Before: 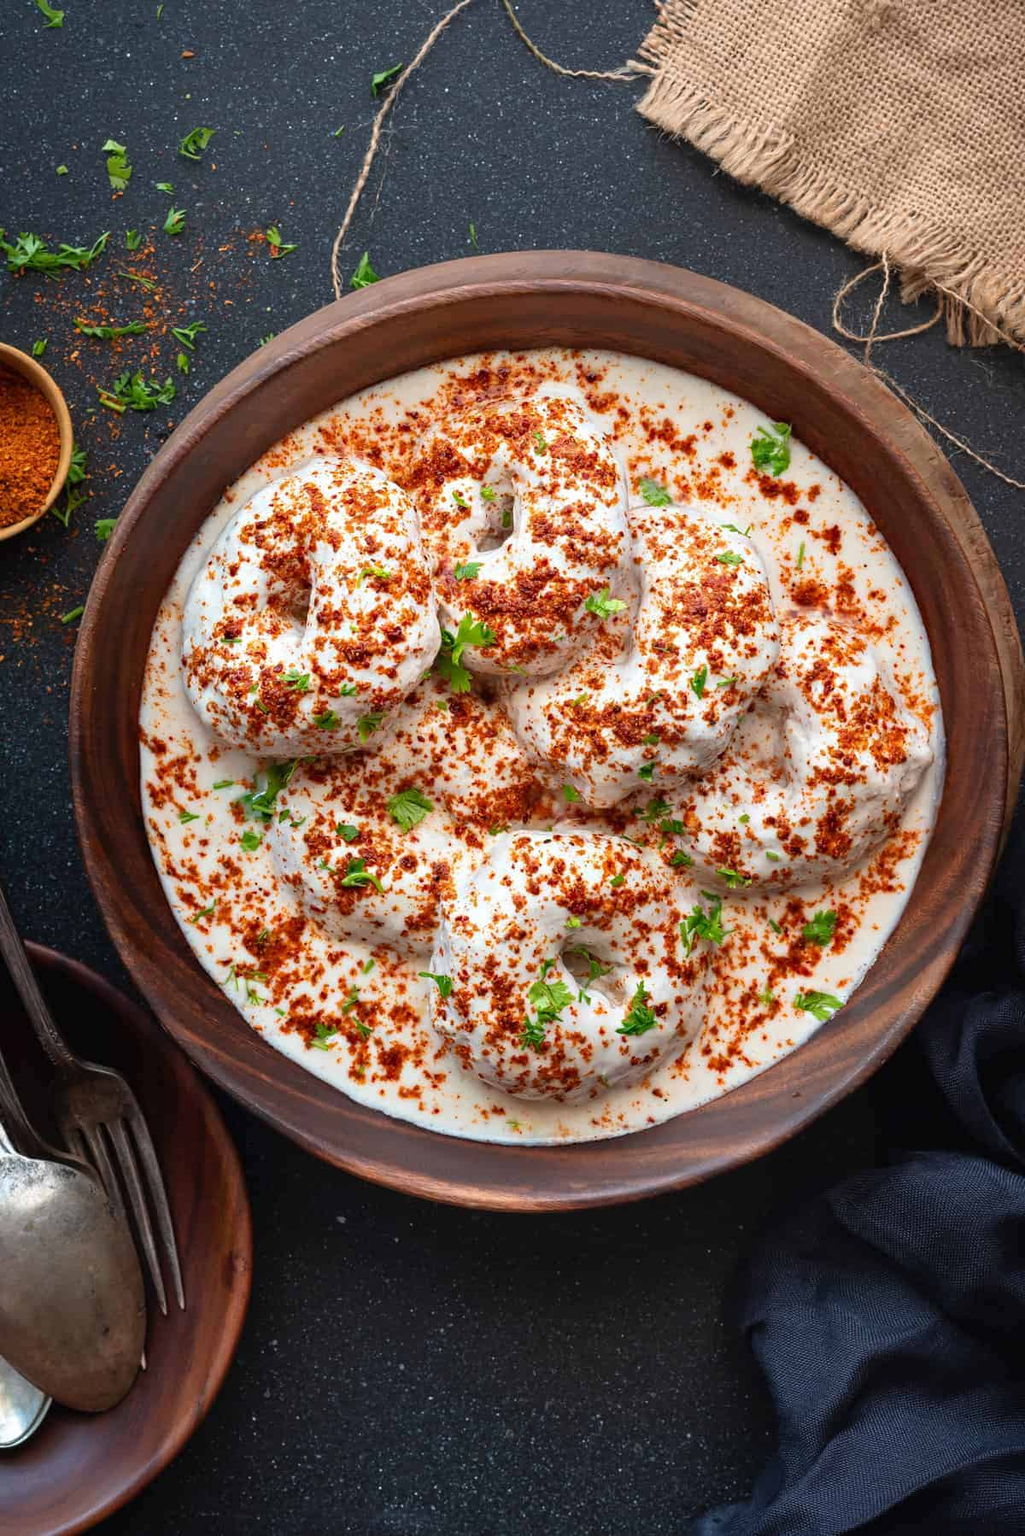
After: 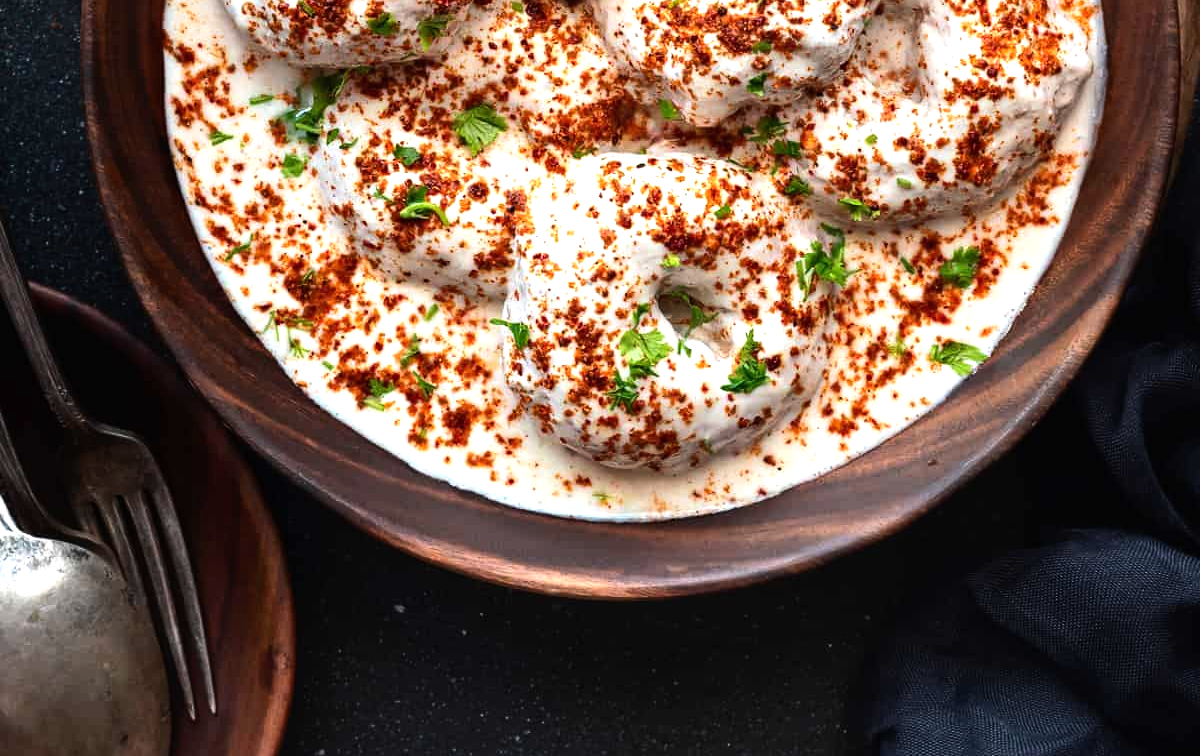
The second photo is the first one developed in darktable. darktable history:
crop: top 45.551%, bottom 12.262%
tone equalizer: -8 EV -0.75 EV, -7 EV -0.7 EV, -6 EV -0.6 EV, -5 EV -0.4 EV, -3 EV 0.4 EV, -2 EV 0.6 EV, -1 EV 0.7 EV, +0 EV 0.75 EV, edges refinement/feathering 500, mask exposure compensation -1.57 EV, preserve details no
